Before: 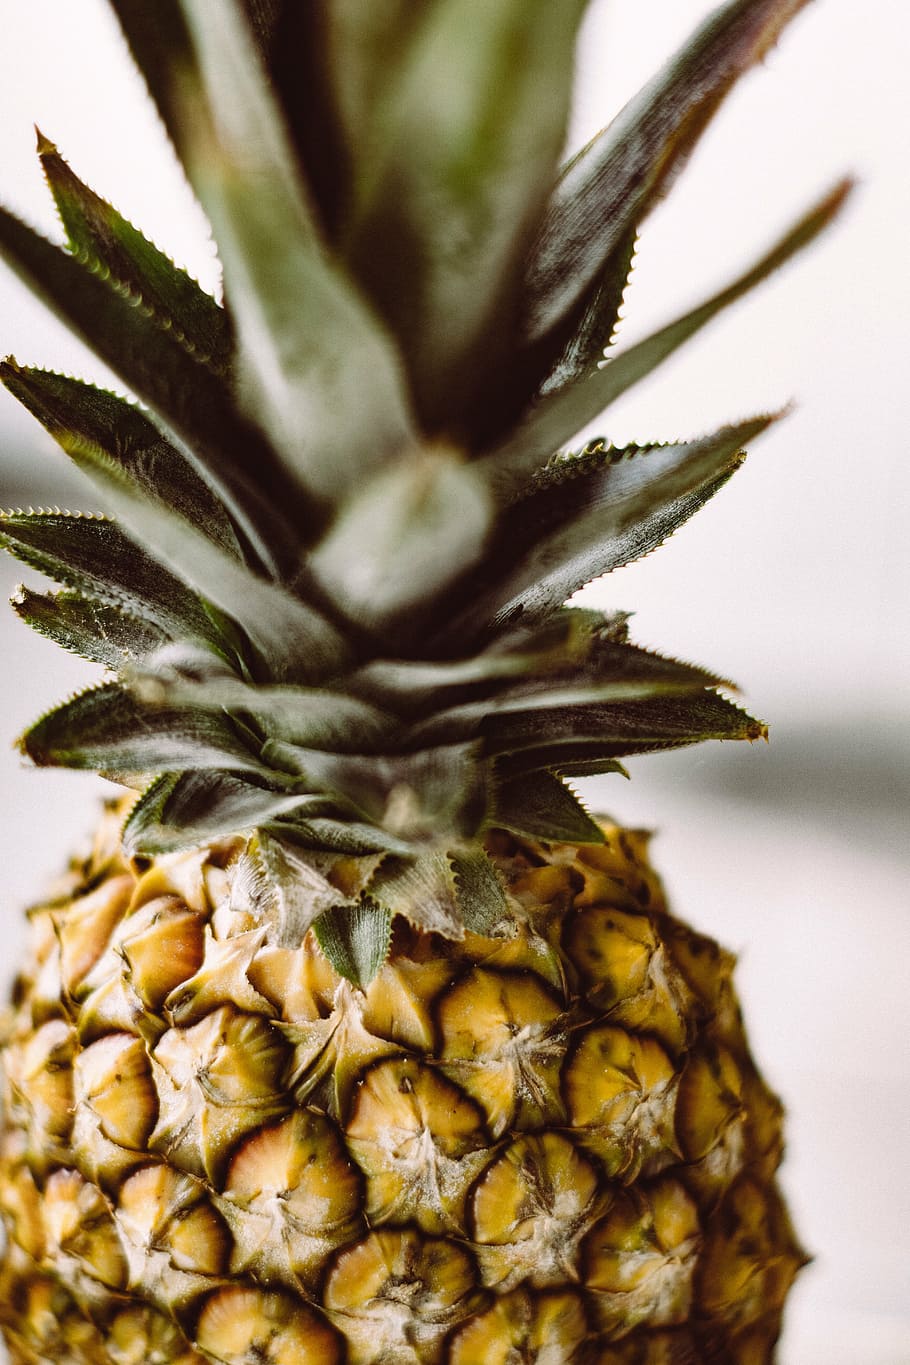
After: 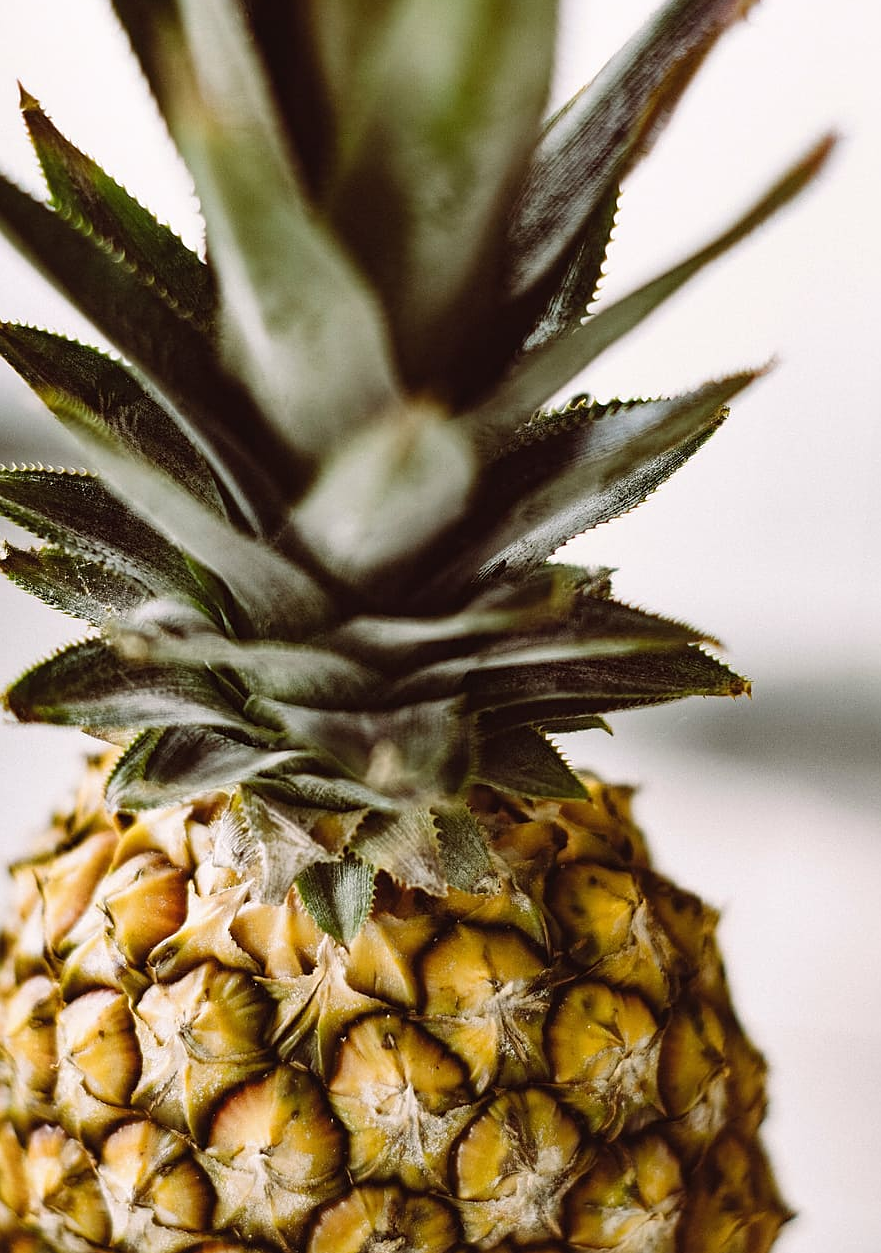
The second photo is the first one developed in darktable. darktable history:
crop: left 1.964%, top 3.251%, right 1.122%, bottom 4.933%
sharpen: amount 0.2
